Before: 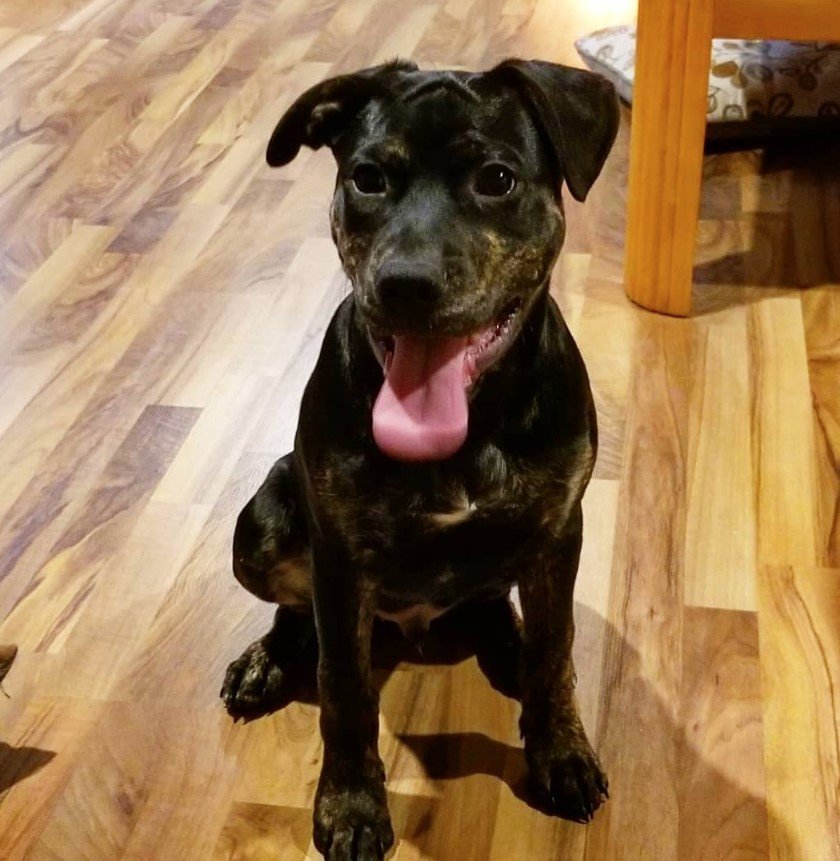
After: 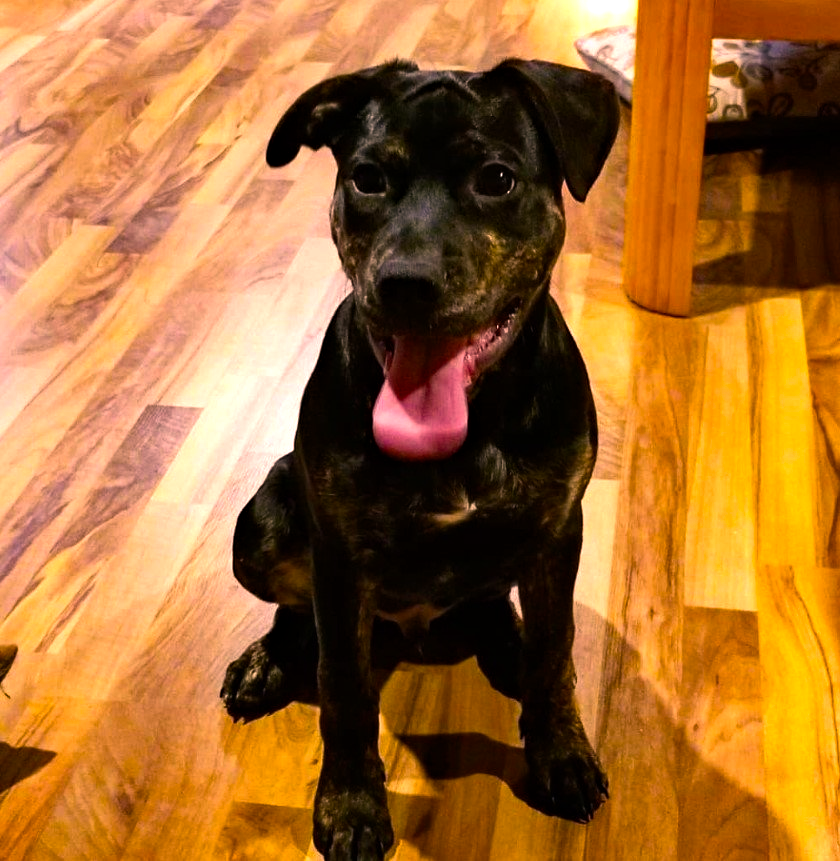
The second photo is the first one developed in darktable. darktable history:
haze removal: compatibility mode true, adaptive false
color correction: highlights a* 14.49, highlights b* 4.75
color balance rgb: shadows lift › luminance -19.967%, highlights gain › chroma 3.026%, highlights gain › hue 60.2°, perceptual saturation grading › global saturation 30.07%, perceptual brilliance grading › global brilliance 14.653%, perceptual brilliance grading › shadows -34.321%
